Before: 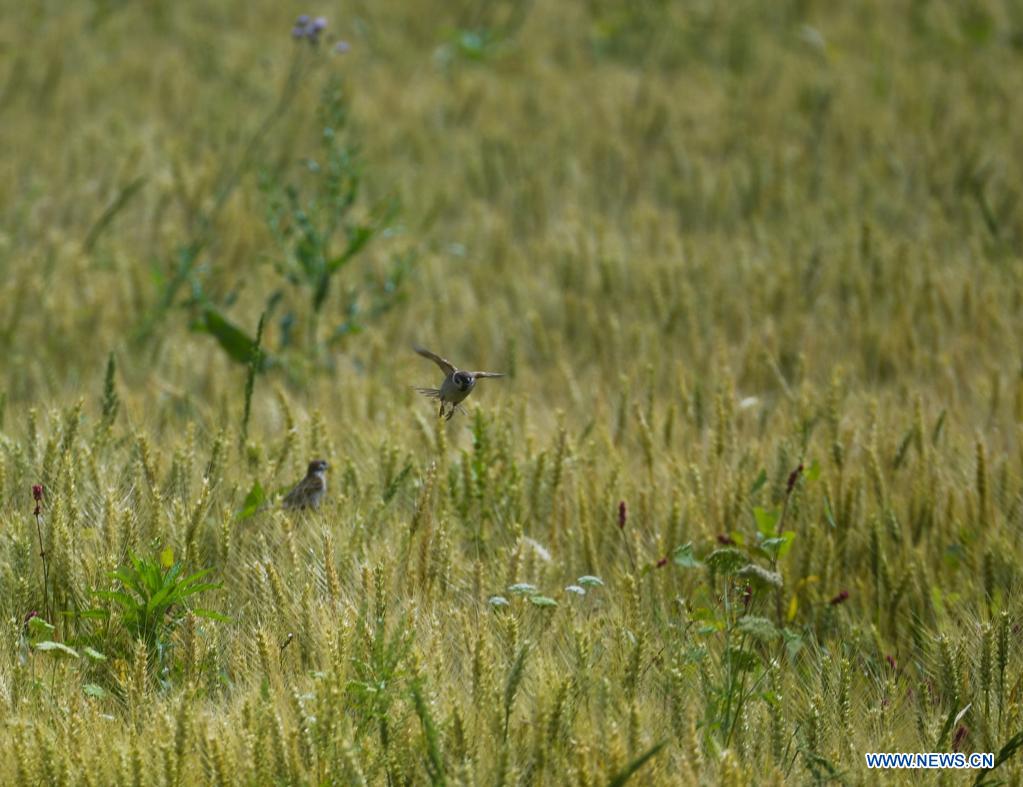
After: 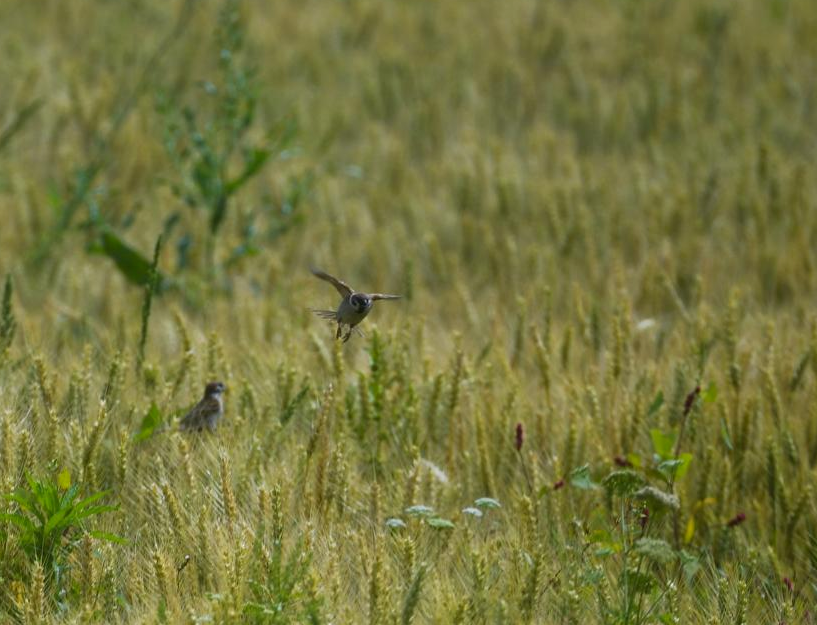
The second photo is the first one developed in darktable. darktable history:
shadows and highlights: shadows 25.67, white point adjustment -2.91, highlights -30.04
crop and rotate: left 10.091%, top 10.06%, right 10.02%, bottom 10.411%
